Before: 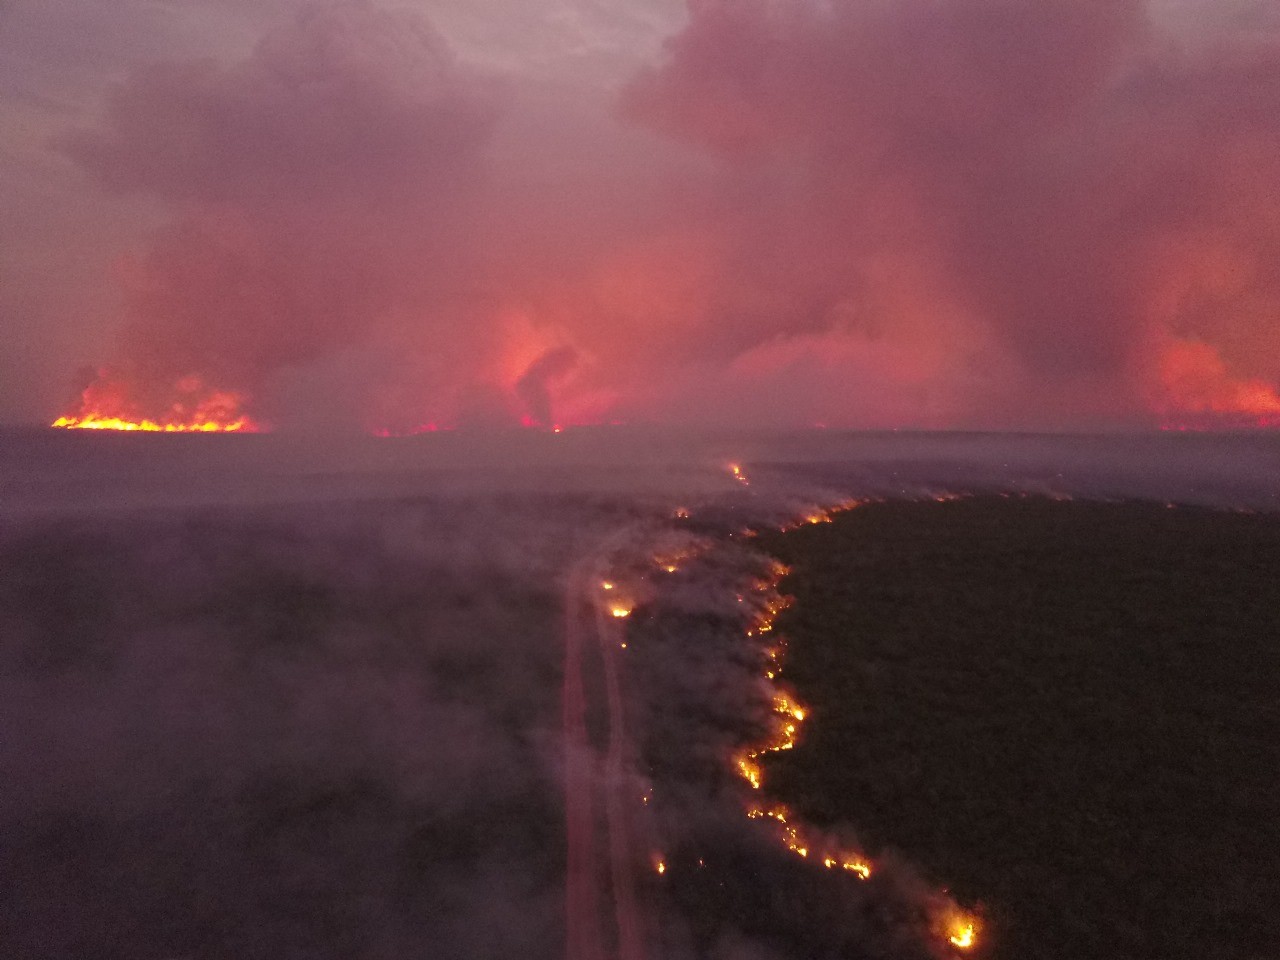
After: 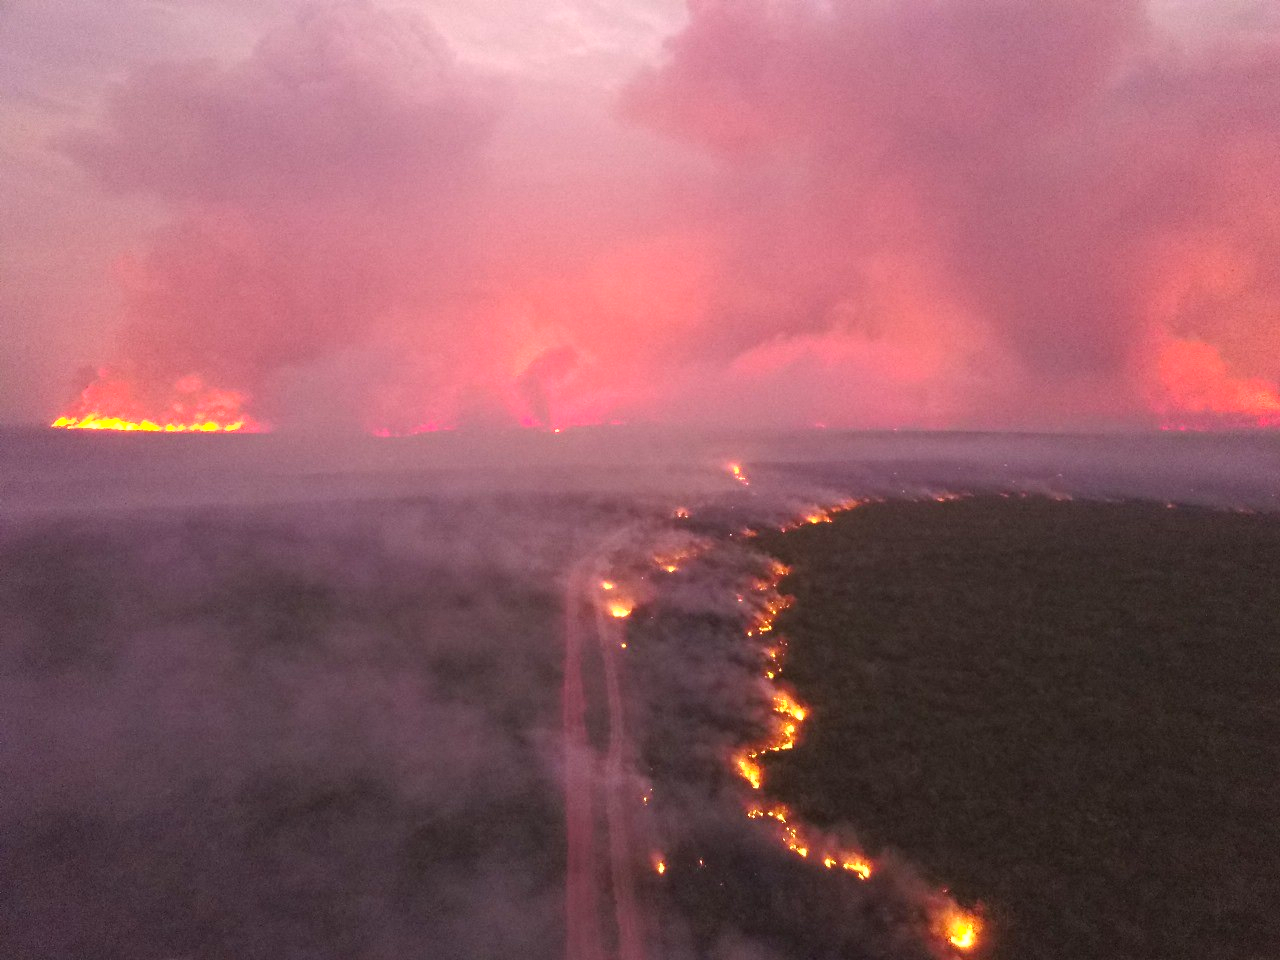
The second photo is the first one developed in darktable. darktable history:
exposure: exposure 1.089 EV, compensate highlight preservation false
fill light: on, module defaults
